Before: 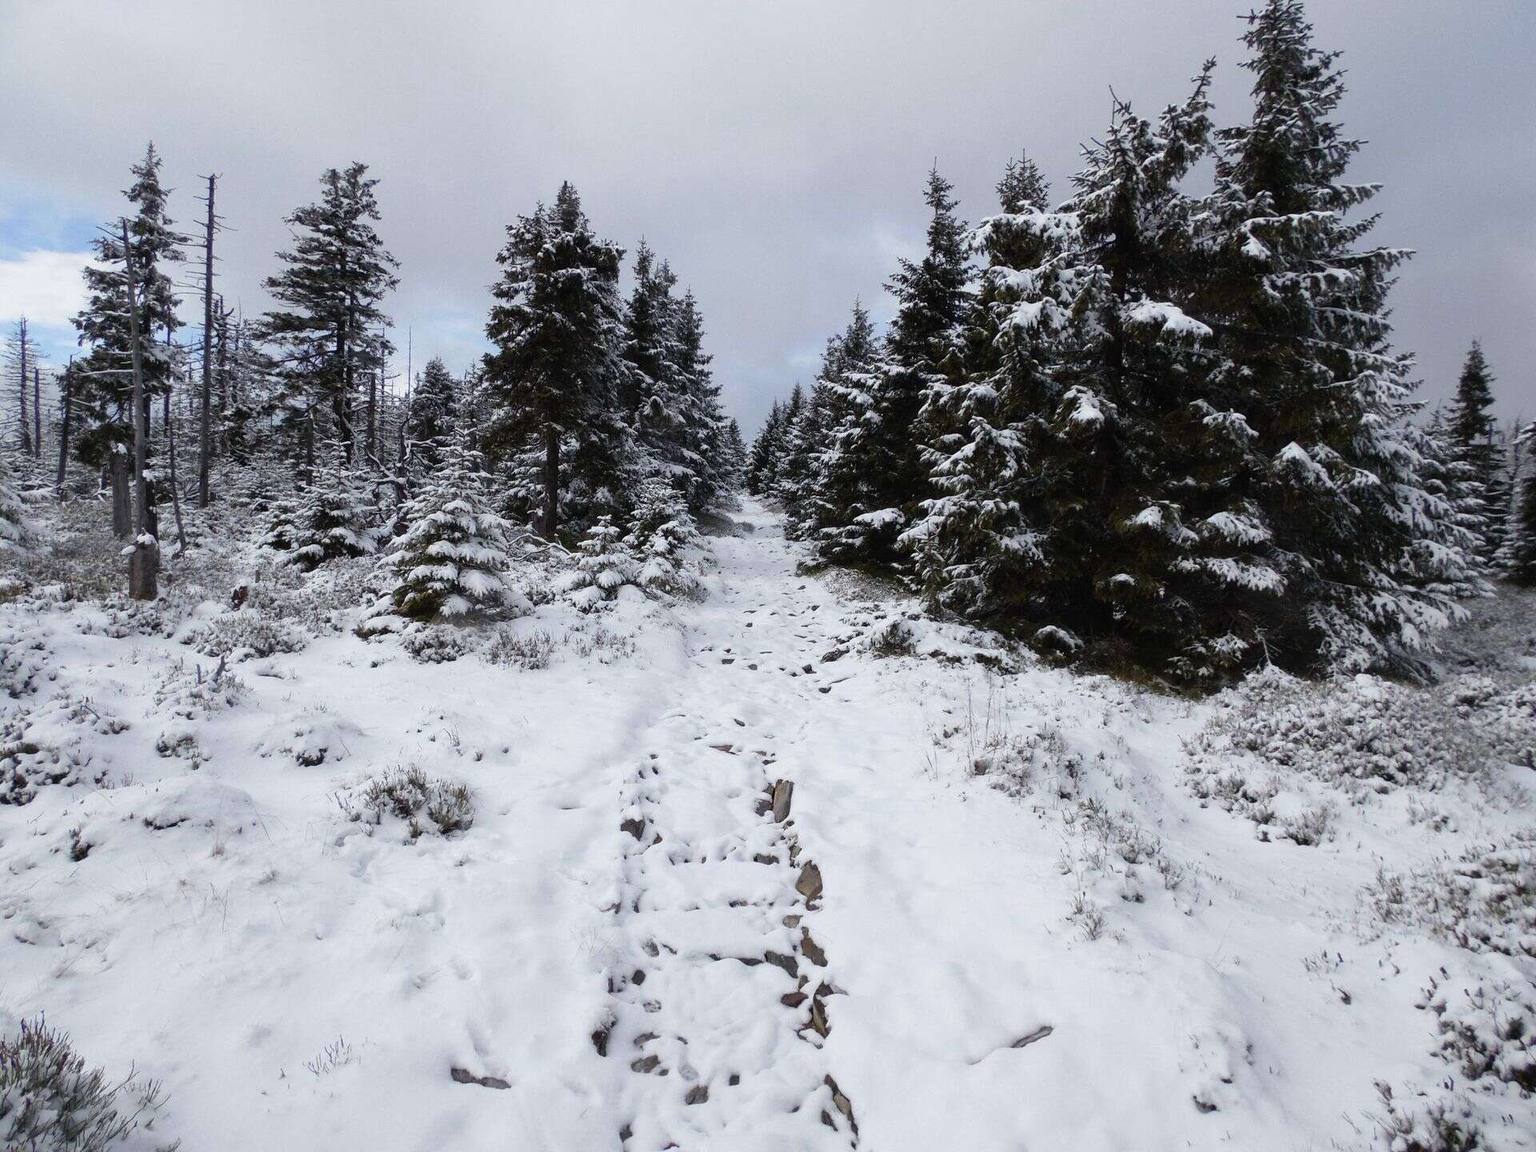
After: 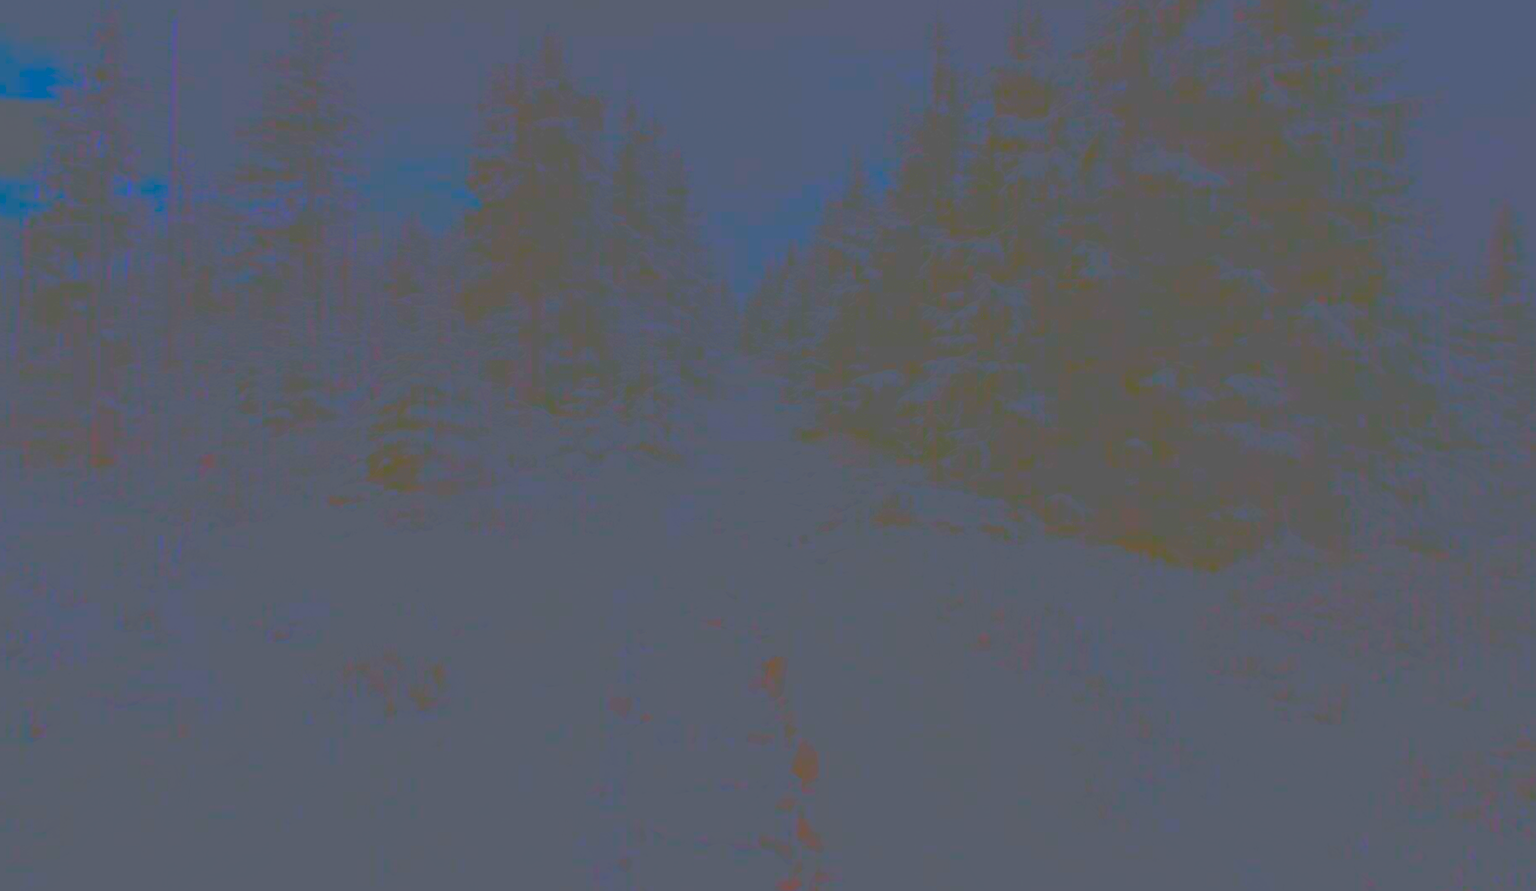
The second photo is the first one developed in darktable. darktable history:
contrast brightness saturation: contrast -0.976, brightness -0.173, saturation 0.757
crop and rotate: left 2.998%, top 13.743%, right 2.101%, bottom 12.758%
